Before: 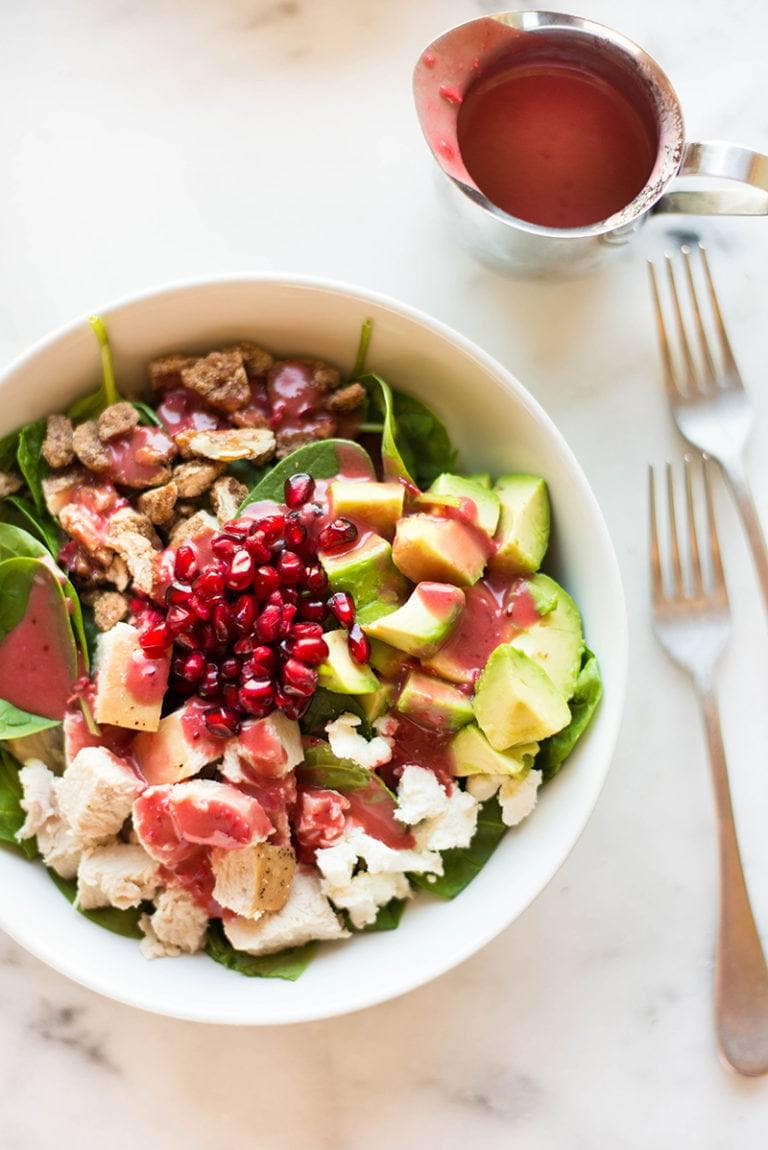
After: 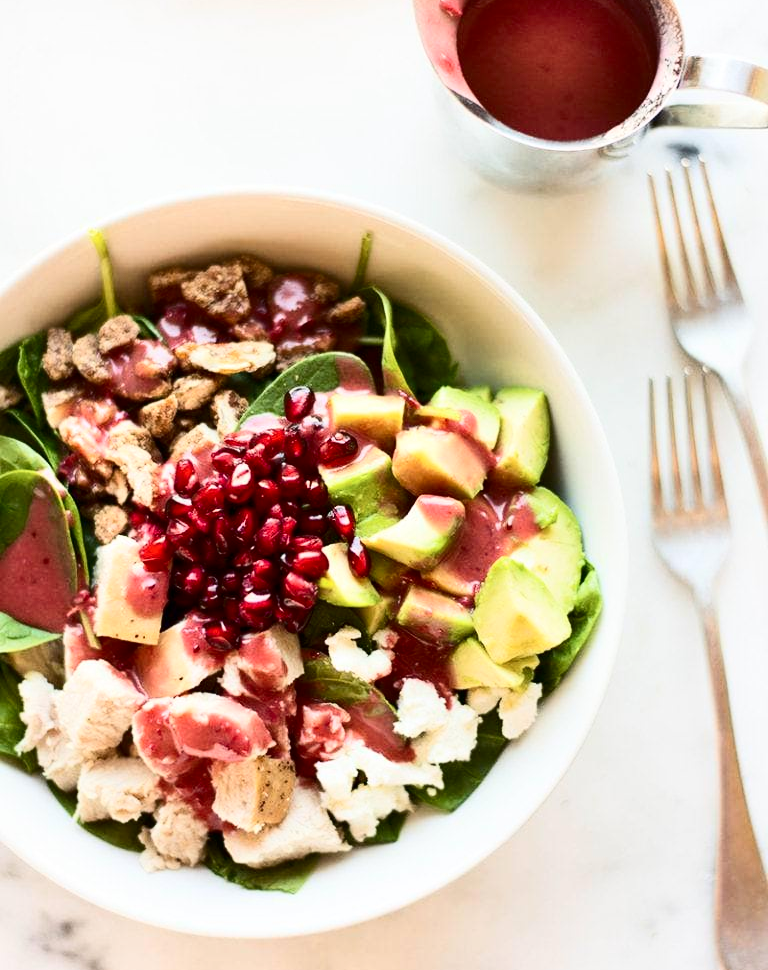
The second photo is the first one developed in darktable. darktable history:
contrast brightness saturation: contrast 0.289
crop: top 7.572%, bottom 8.058%
